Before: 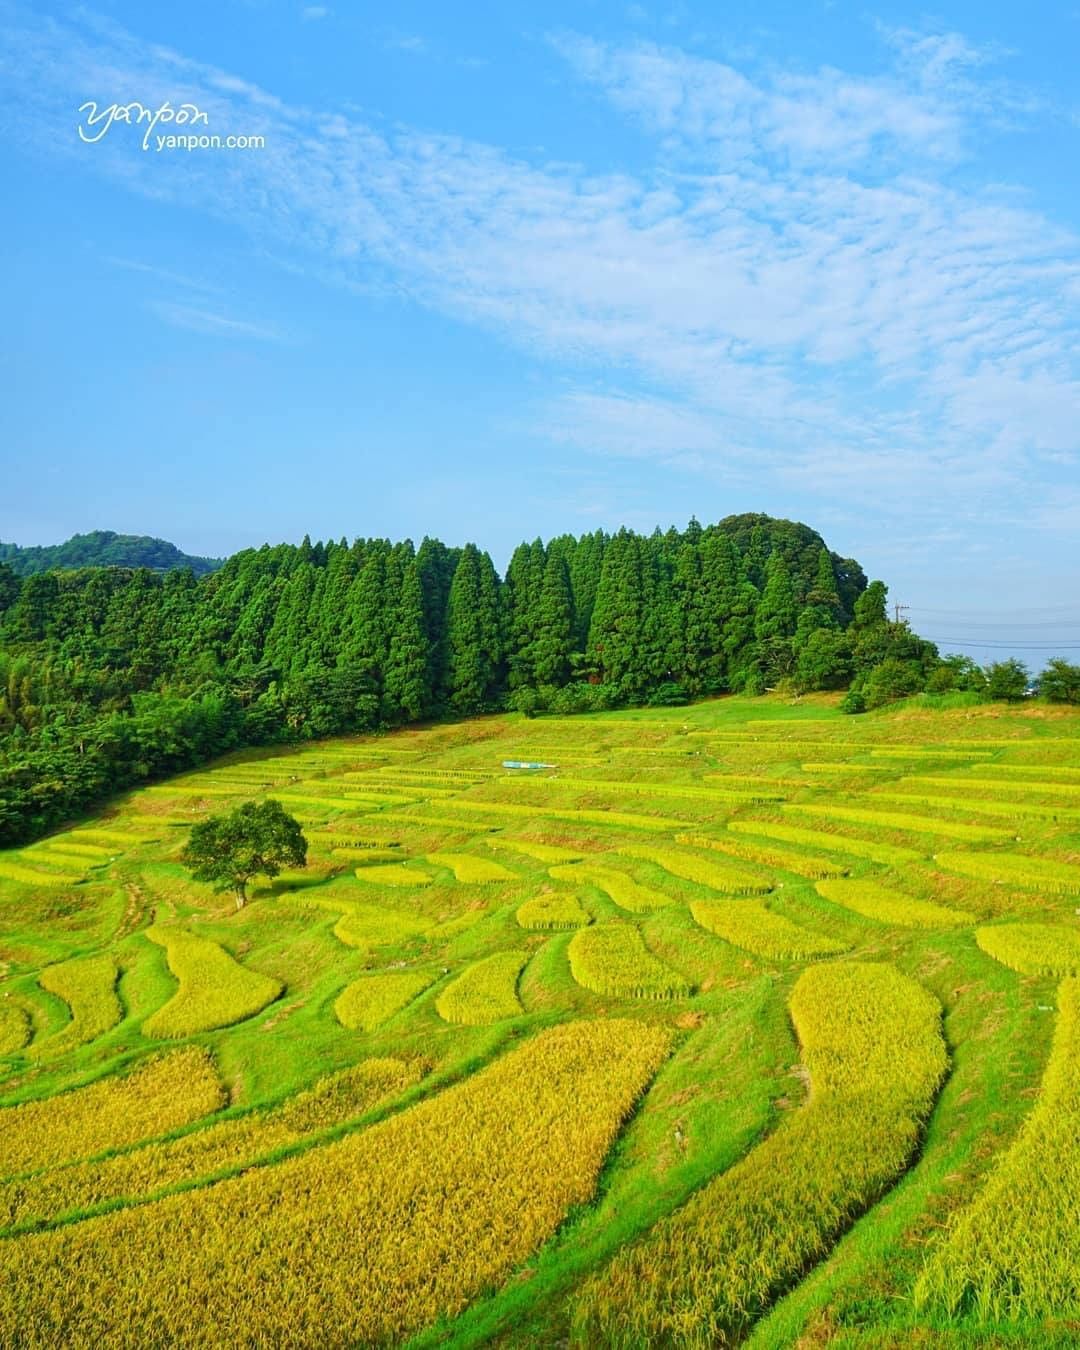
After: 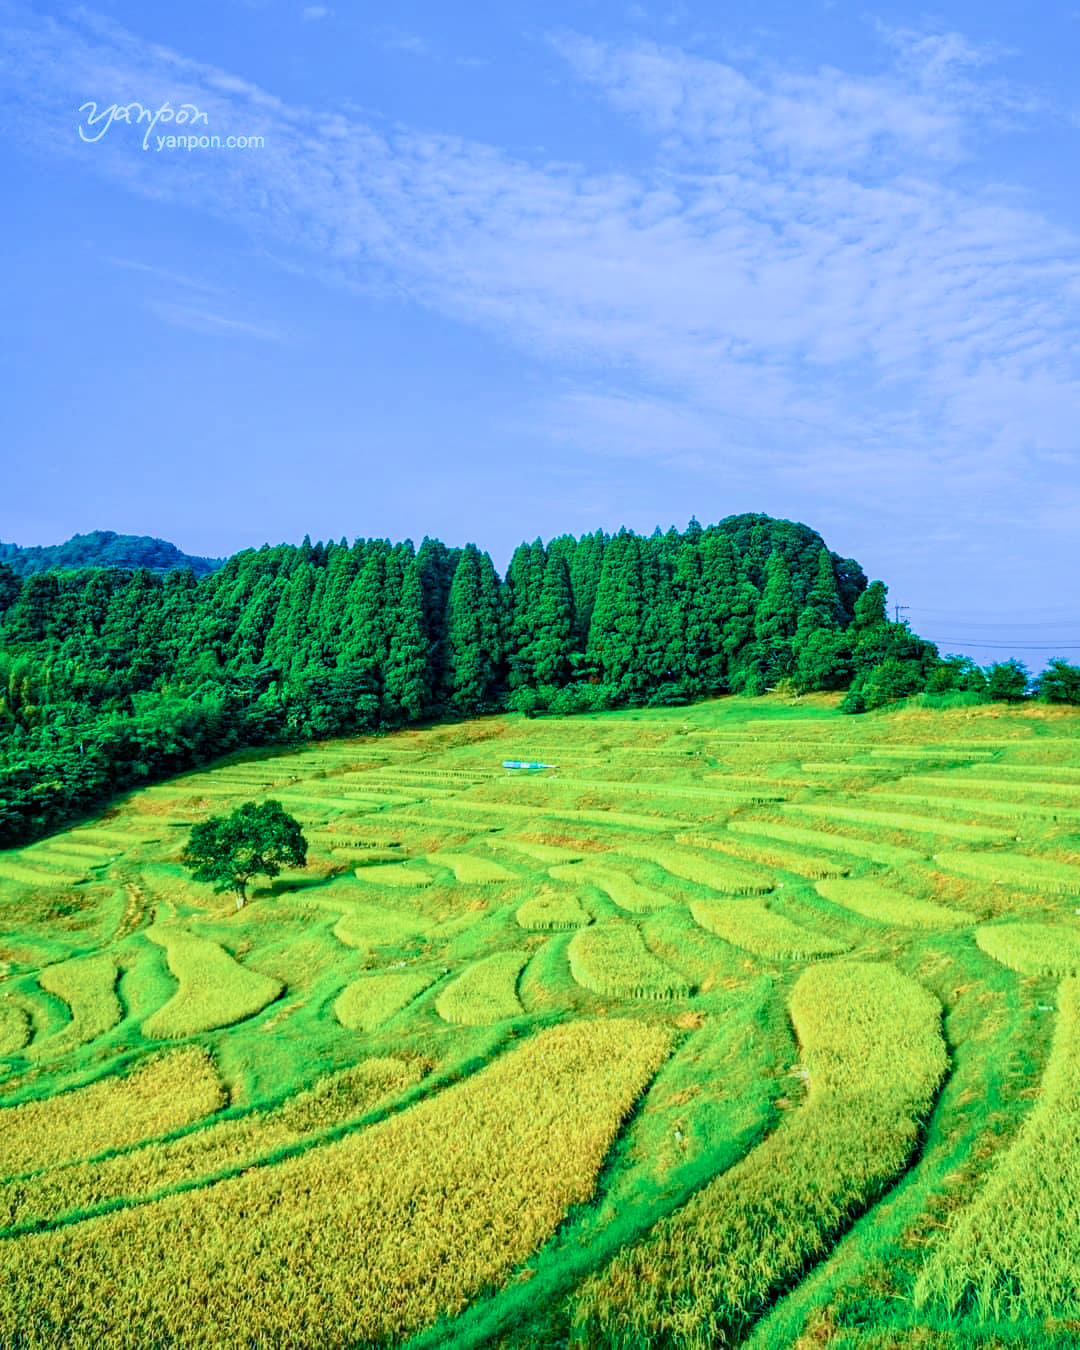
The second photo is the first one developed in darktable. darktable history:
local contrast: on, module defaults
color balance rgb: shadows lift › chroma 4.21%, shadows lift › hue 252.22°, highlights gain › chroma 1.36%, highlights gain › hue 50.24°, perceptual saturation grading › mid-tones 6.33%, perceptual saturation grading › shadows 72.44%, perceptual brilliance grading › highlights 11.59%, contrast 5.05%
filmic rgb: black relative exposure -7.65 EV, white relative exposure 4.56 EV, hardness 3.61
tone equalizer: -8 EV -0.417 EV, -7 EV -0.389 EV, -6 EV -0.333 EV, -5 EV -0.222 EV, -3 EV 0.222 EV, -2 EV 0.333 EV, -1 EV 0.389 EV, +0 EV 0.417 EV, edges refinement/feathering 500, mask exposure compensation -1.57 EV, preserve details no
color calibration: illuminant custom, x 0.422, y 0.412, temperature 3284.99 K
velvia: strength 82.96%
